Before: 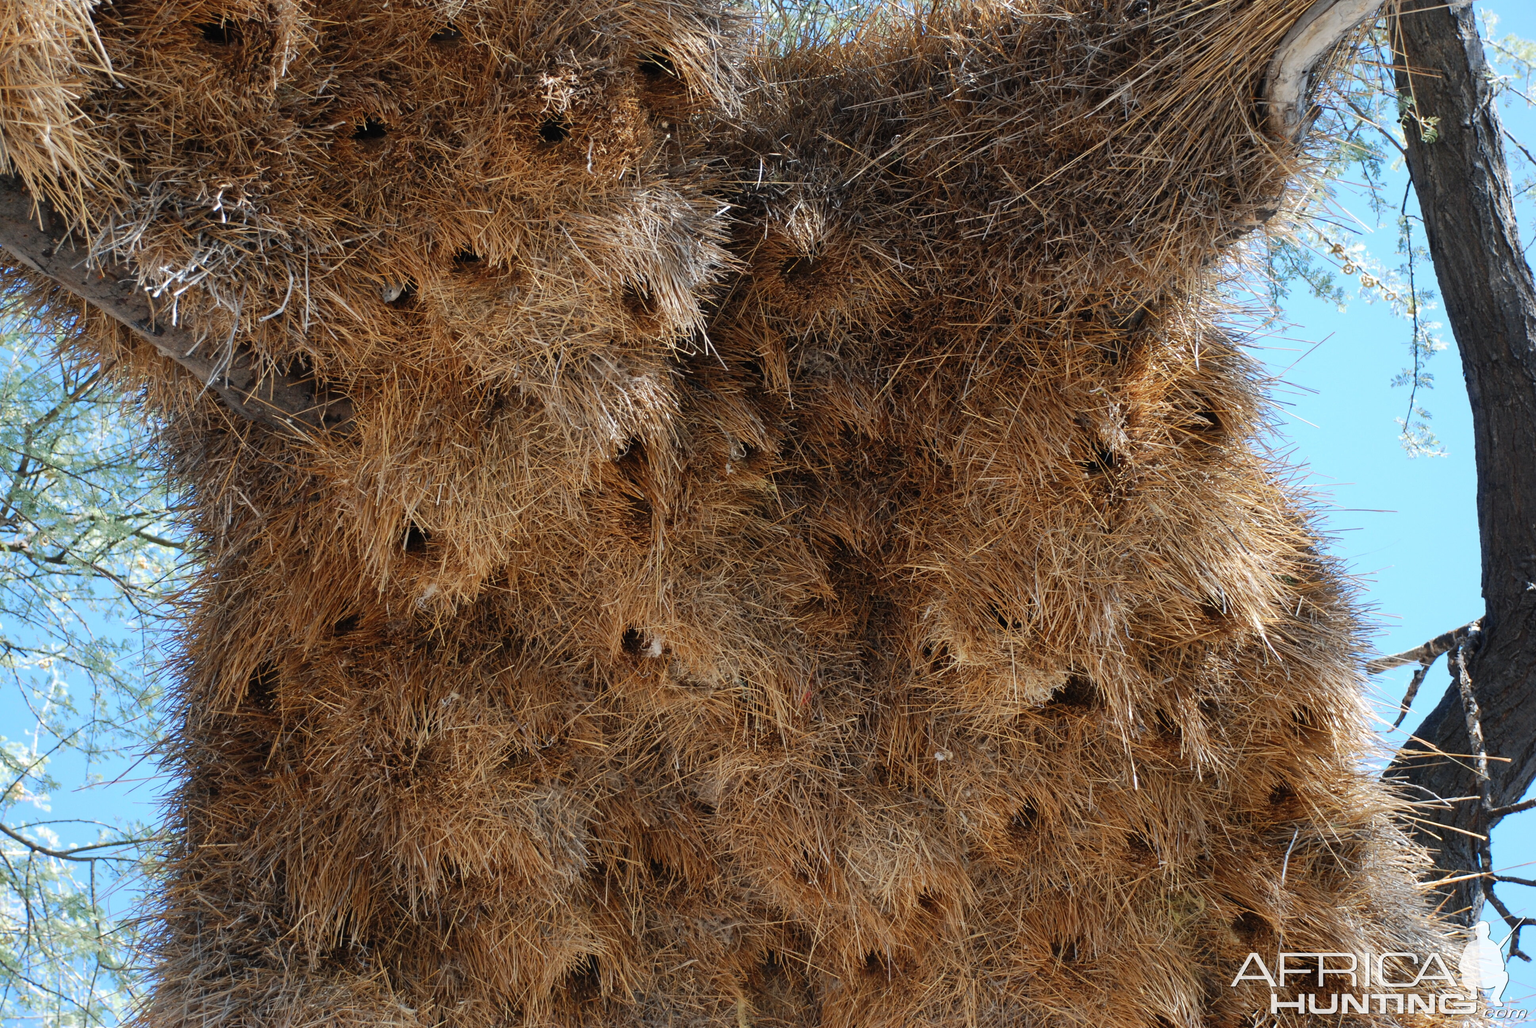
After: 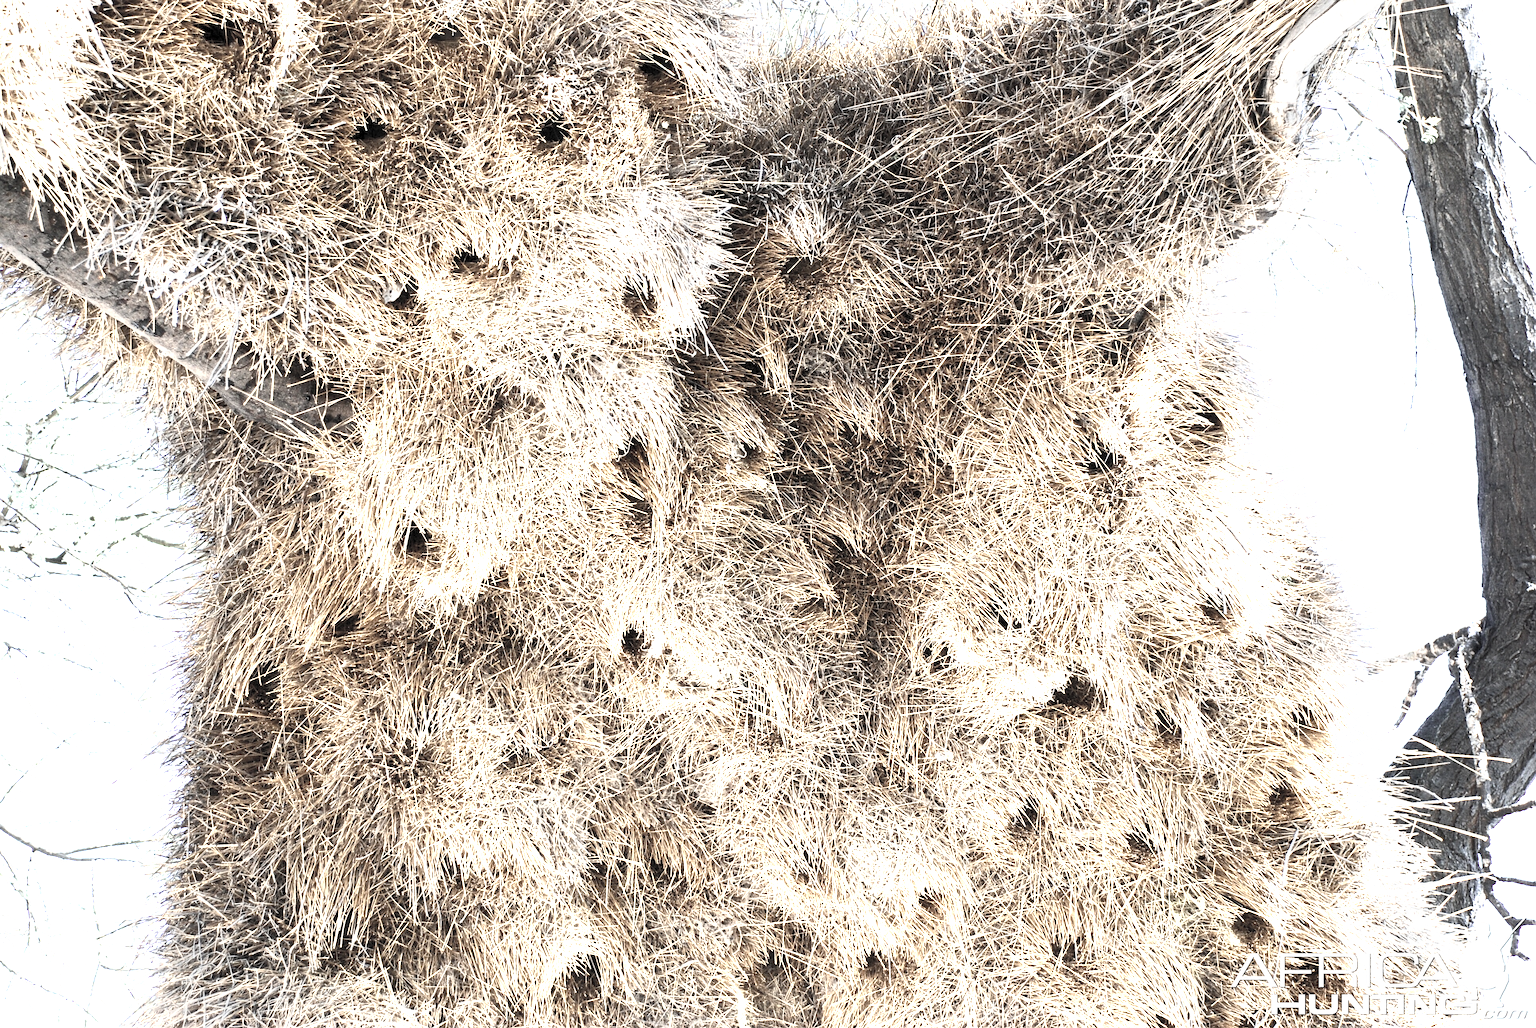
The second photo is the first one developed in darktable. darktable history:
contrast brightness saturation: contrast 0.394, brightness 0.51
exposure: black level correction 0.002, exposure 0.147 EV, compensate highlight preservation false
color zones: curves: ch0 [(0.25, 0.667) (0.758, 0.368)]; ch1 [(0.215, 0.245) (0.761, 0.373)]; ch2 [(0.247, 0.554) (0.761, 0.436)]
base curve: curves: ch0 [(0, 0) (0.495, 0.917) (1, 1)], preserve colors none
sharpen: amount 0.493
